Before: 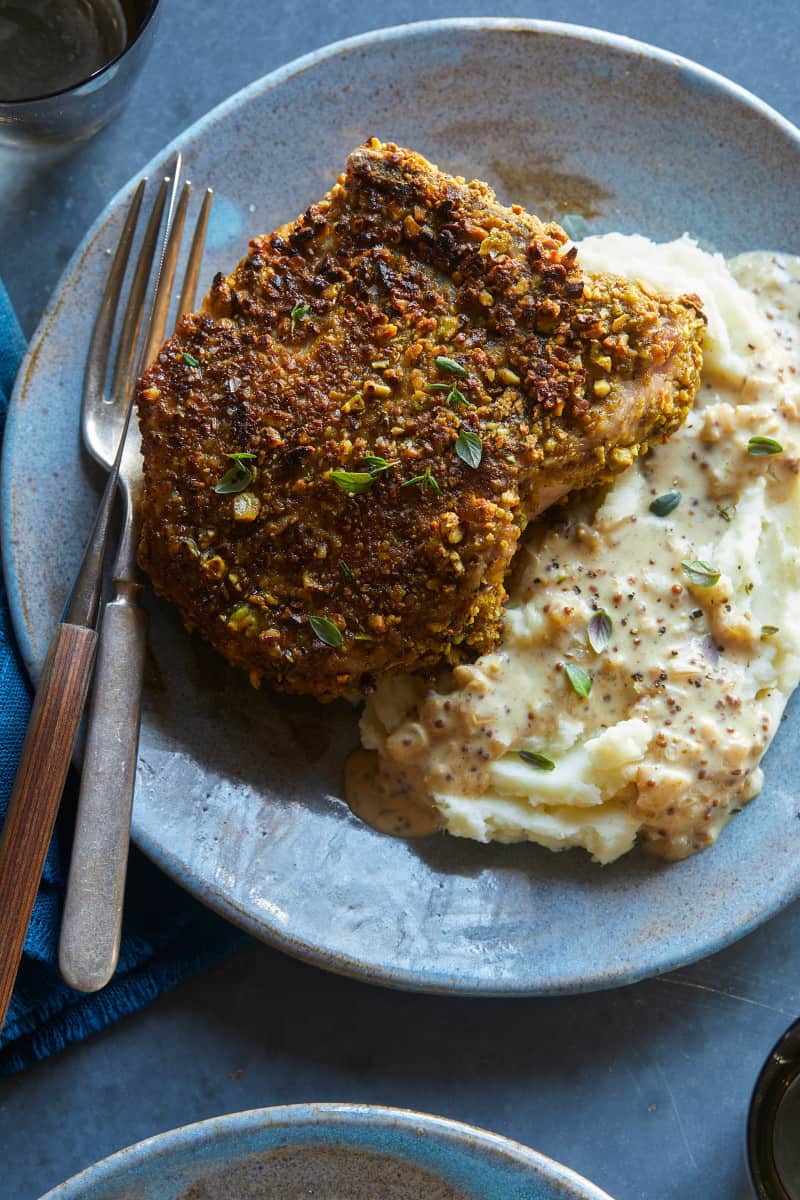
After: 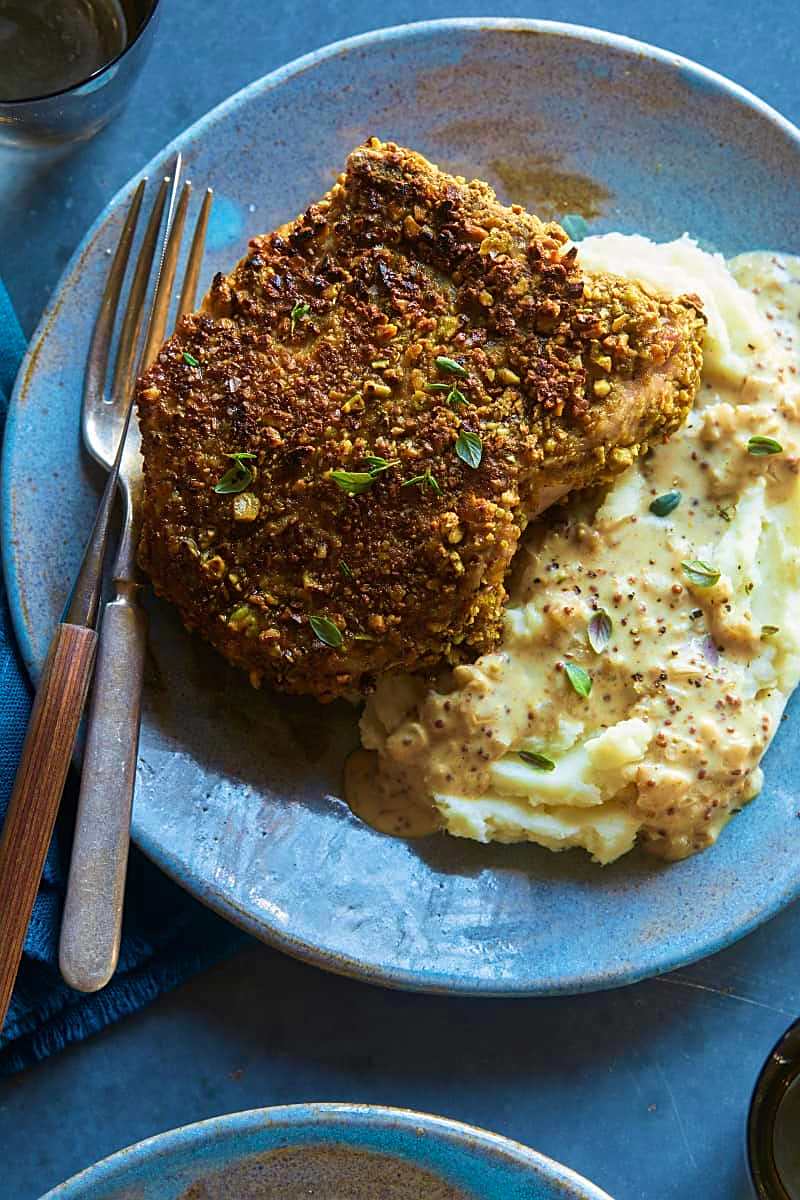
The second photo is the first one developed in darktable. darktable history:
velvia: strength 73.66%
sharpen: on, module defaults
